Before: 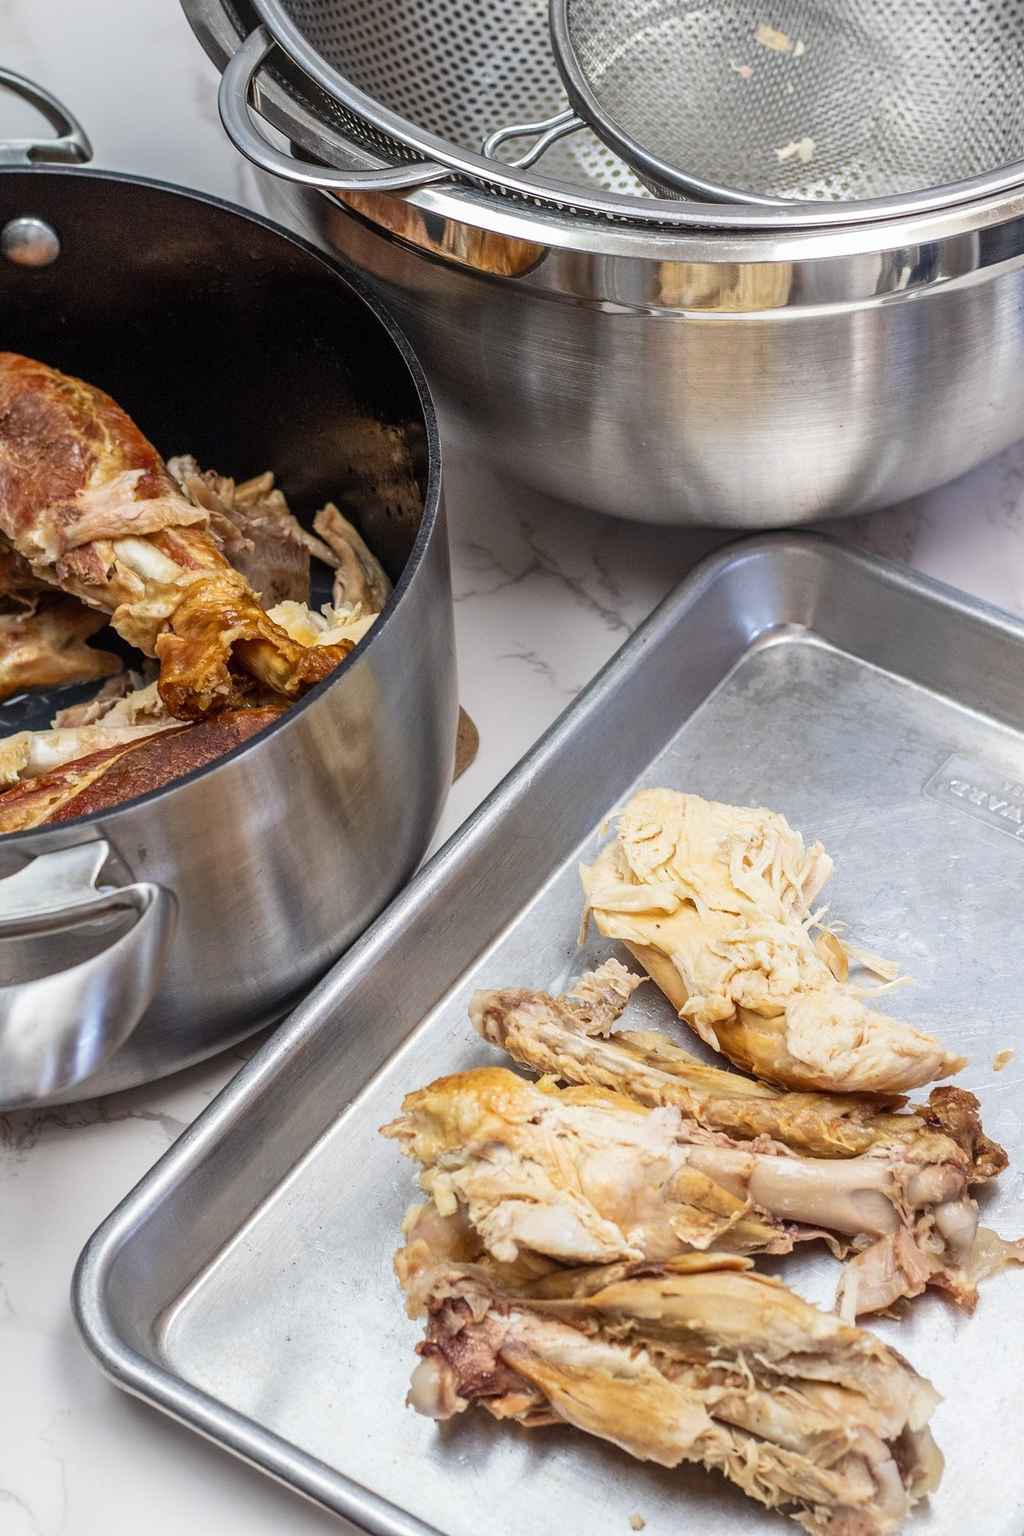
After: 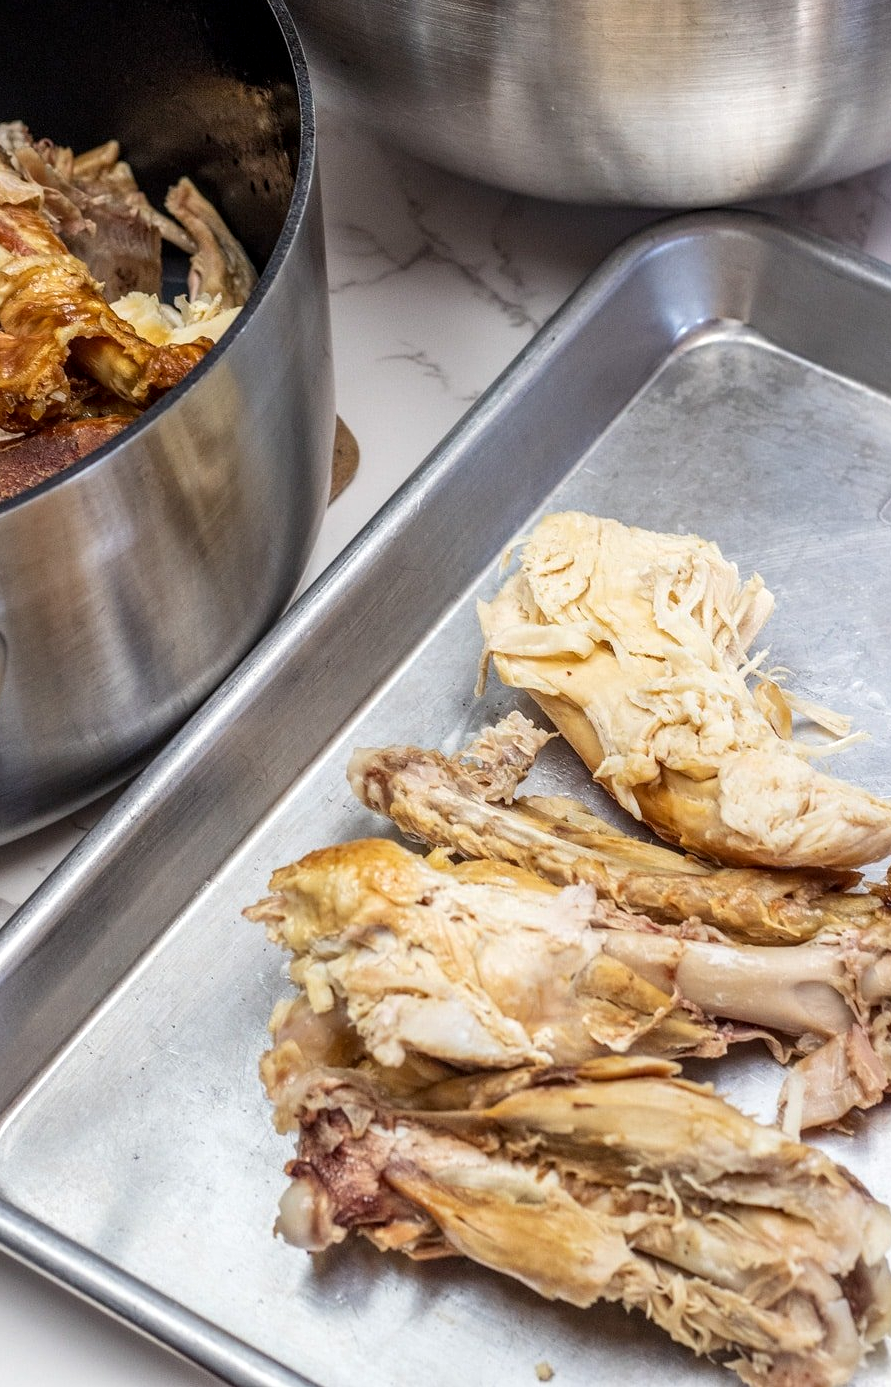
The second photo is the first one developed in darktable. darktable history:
crop: left 16.876%, top 22.897%, right 8.841%
local contrast: on, module defaults
